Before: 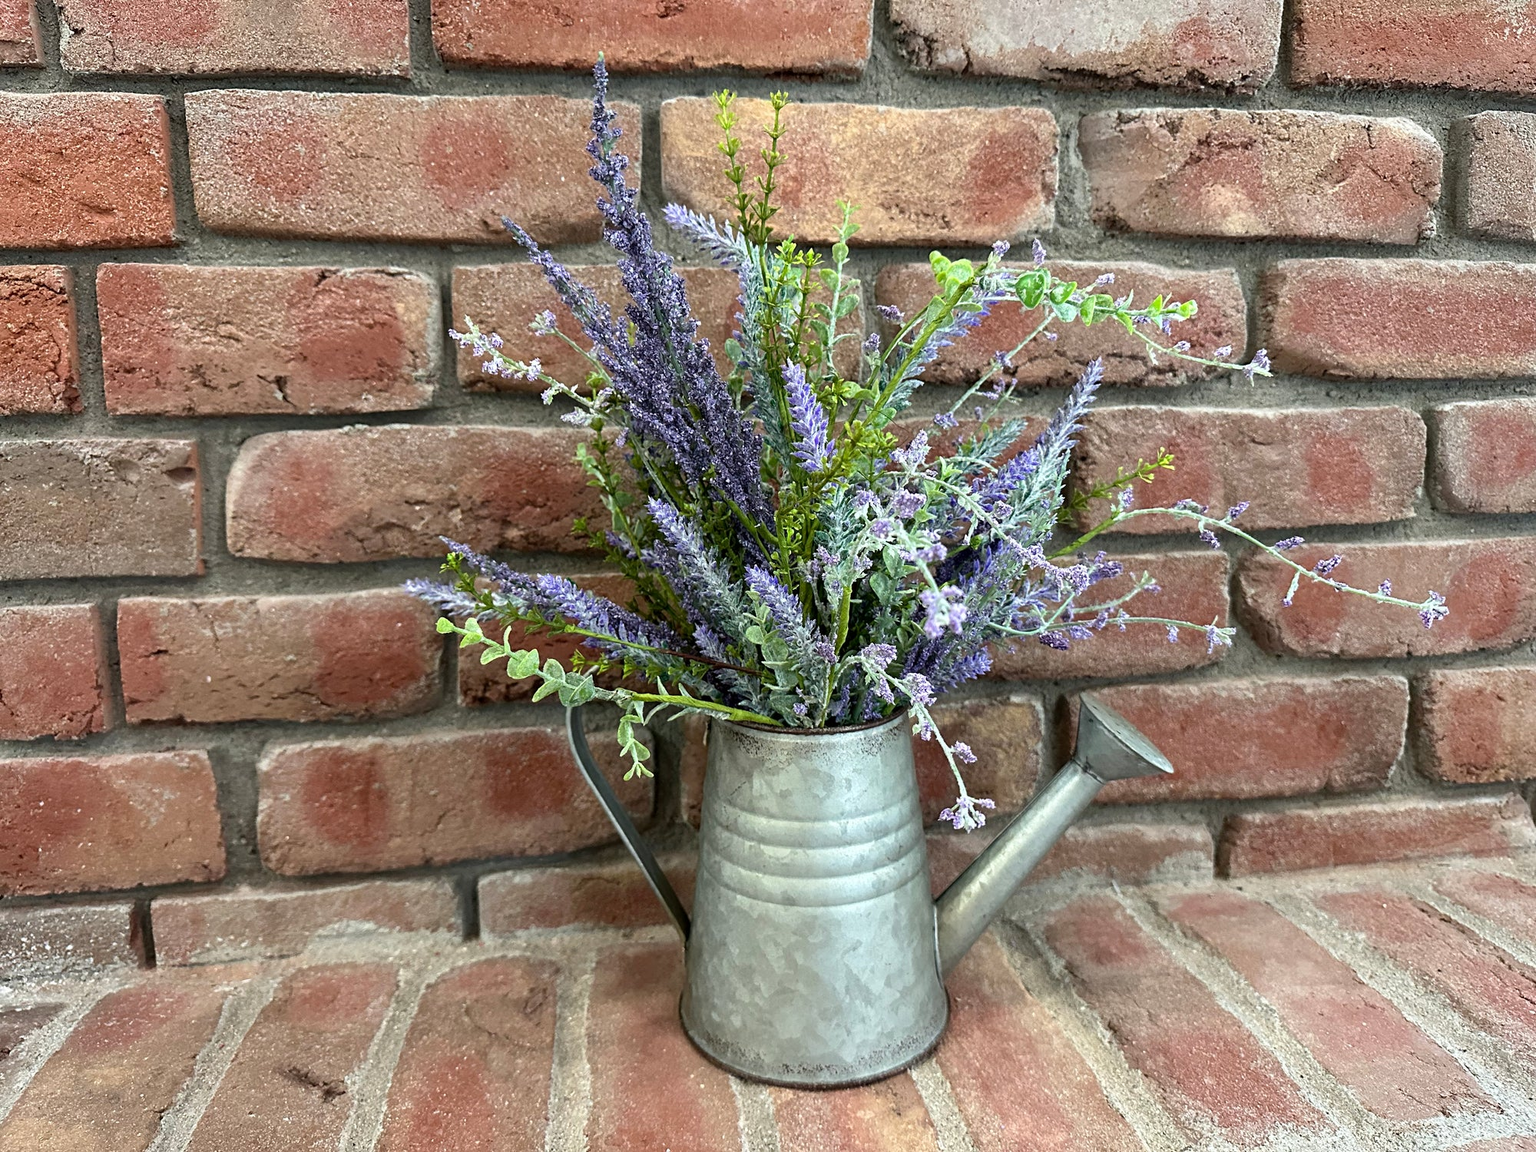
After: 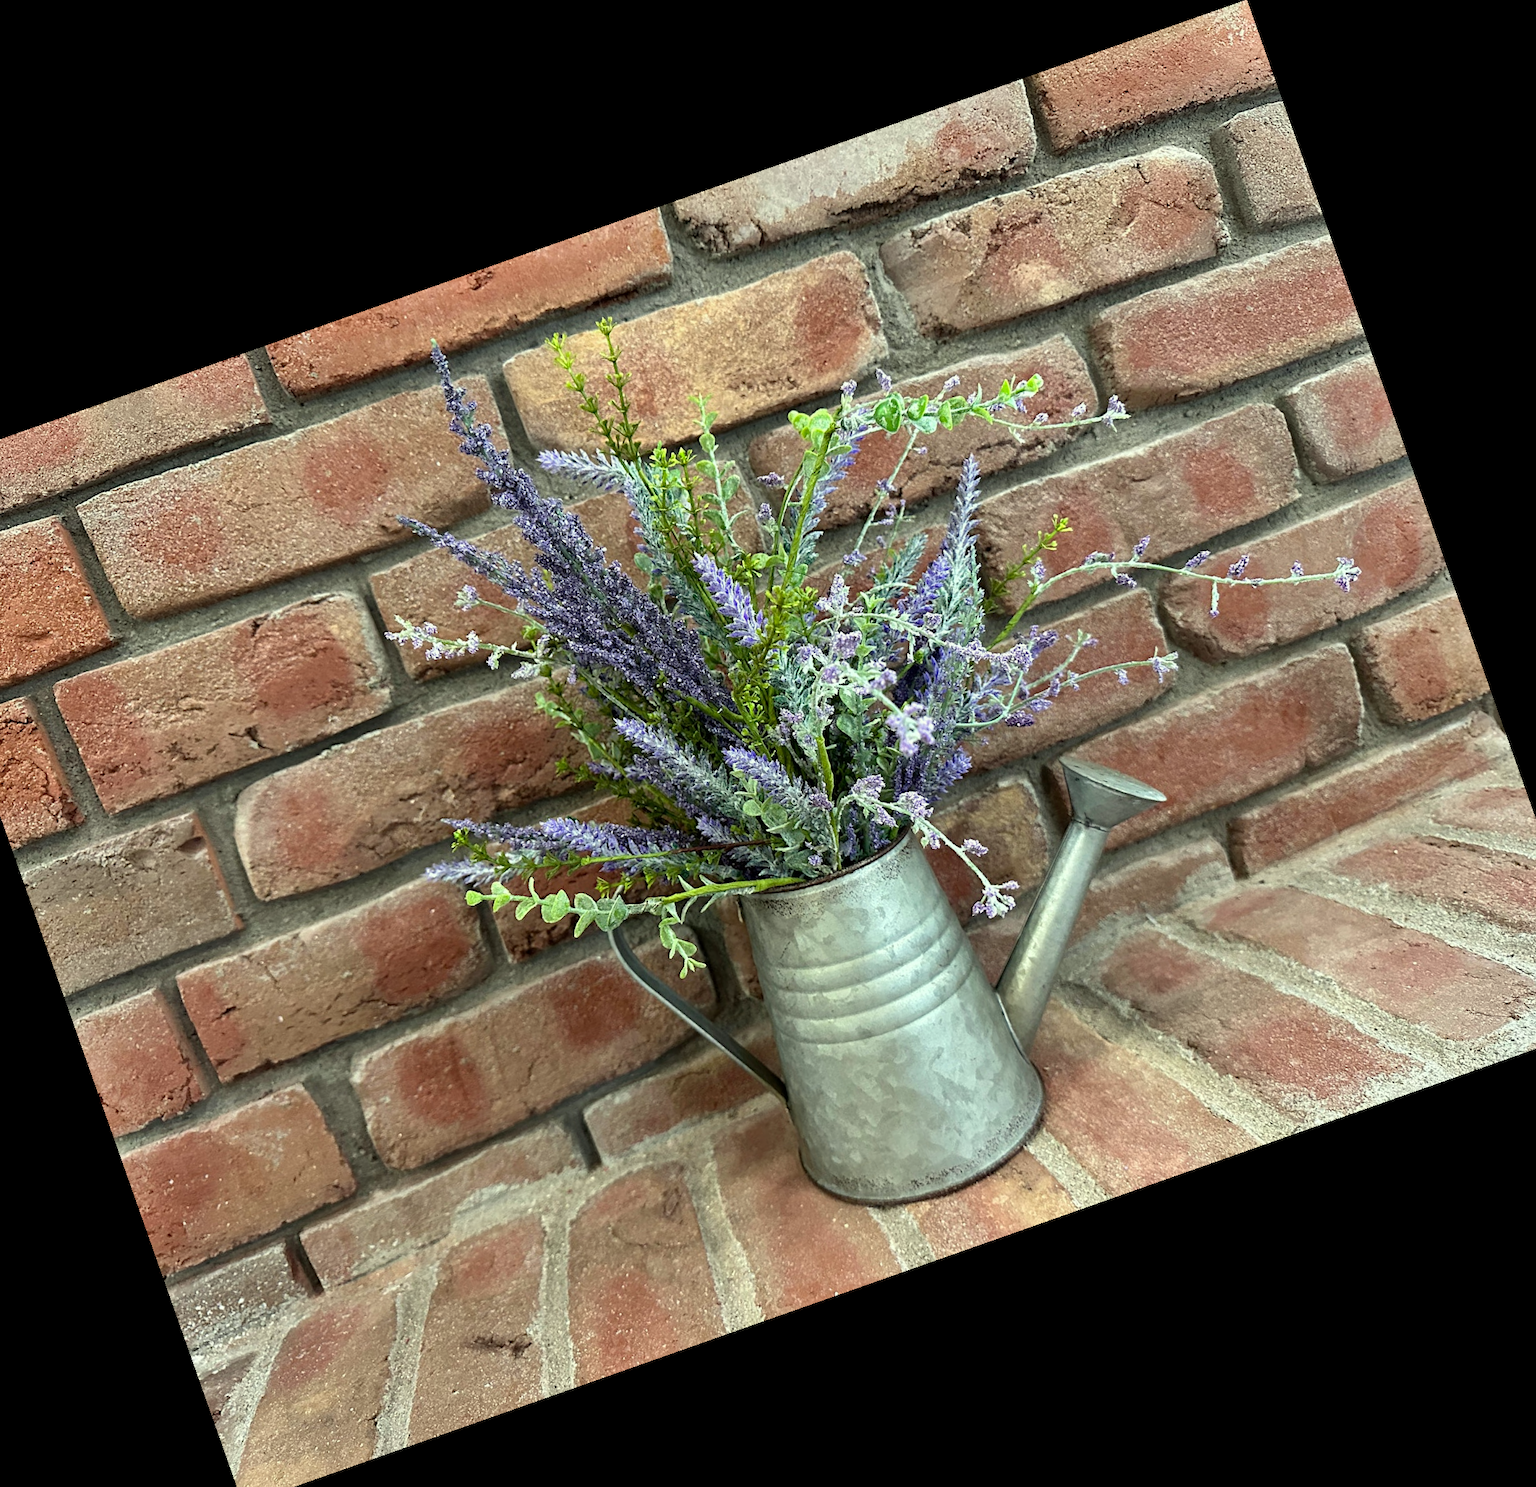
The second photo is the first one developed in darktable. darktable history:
color correction: highlights a* -4.28, highlights b* 6.53
crop and rotate: angle 19.43°, left 6.812%, right 4.125%, bottom 1.087%
shadows and highlights: low approximation 0.01, soften with gaussian
